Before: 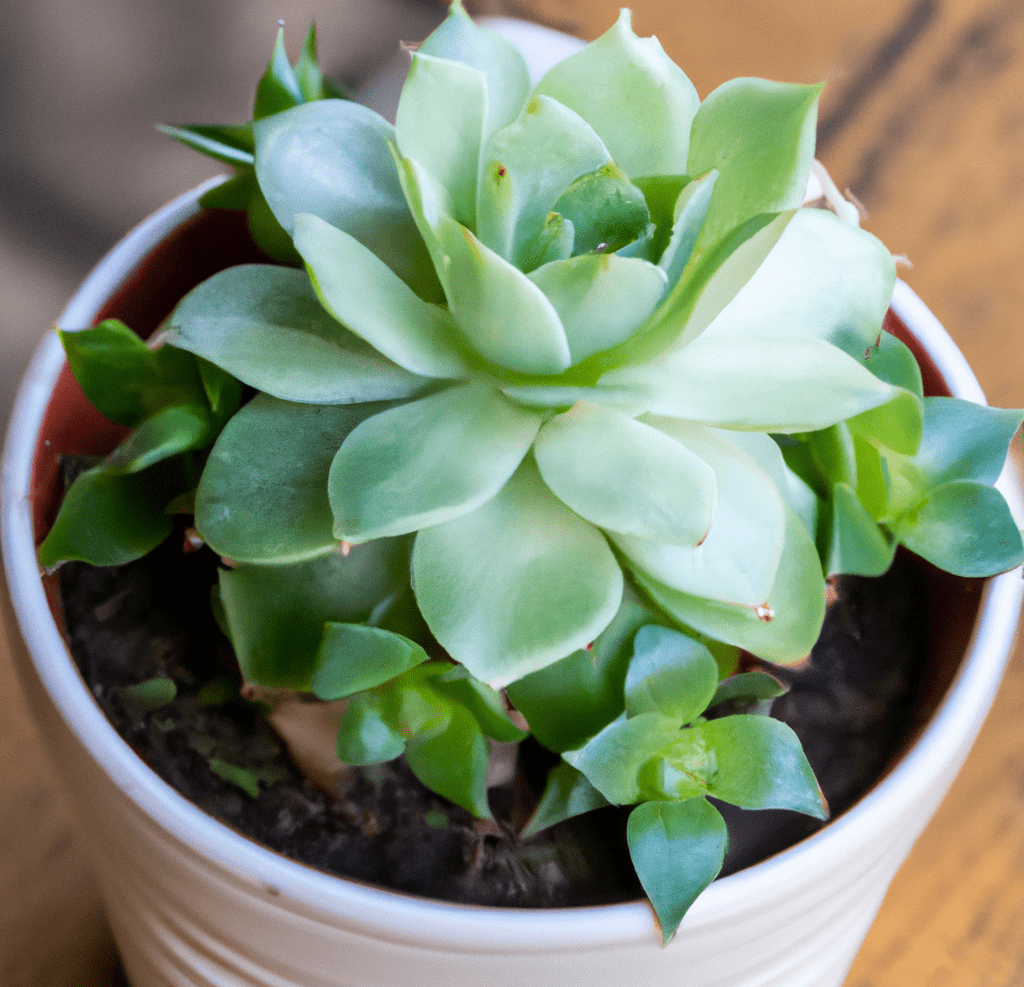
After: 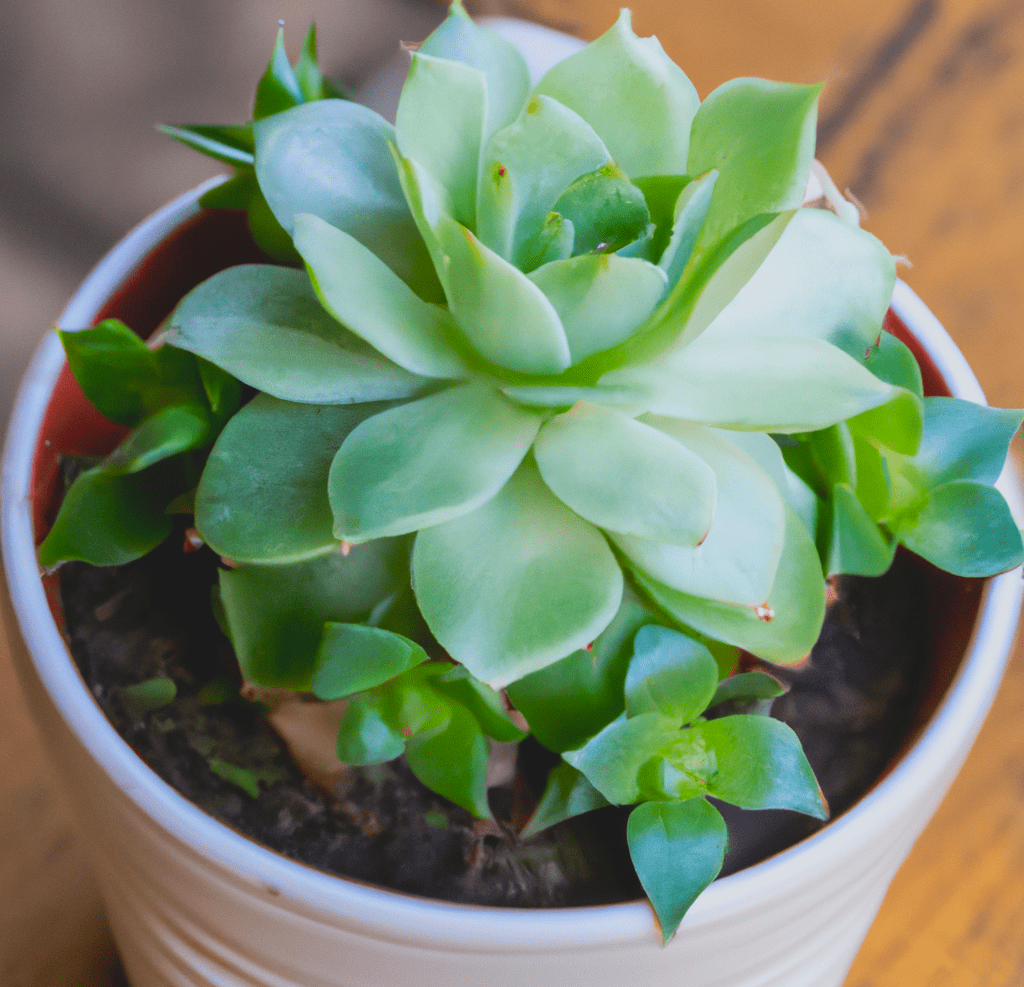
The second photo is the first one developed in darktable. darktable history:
white balance: emerald 1
contrast brightness saturation: contrast -0.19, saturation 0.19
